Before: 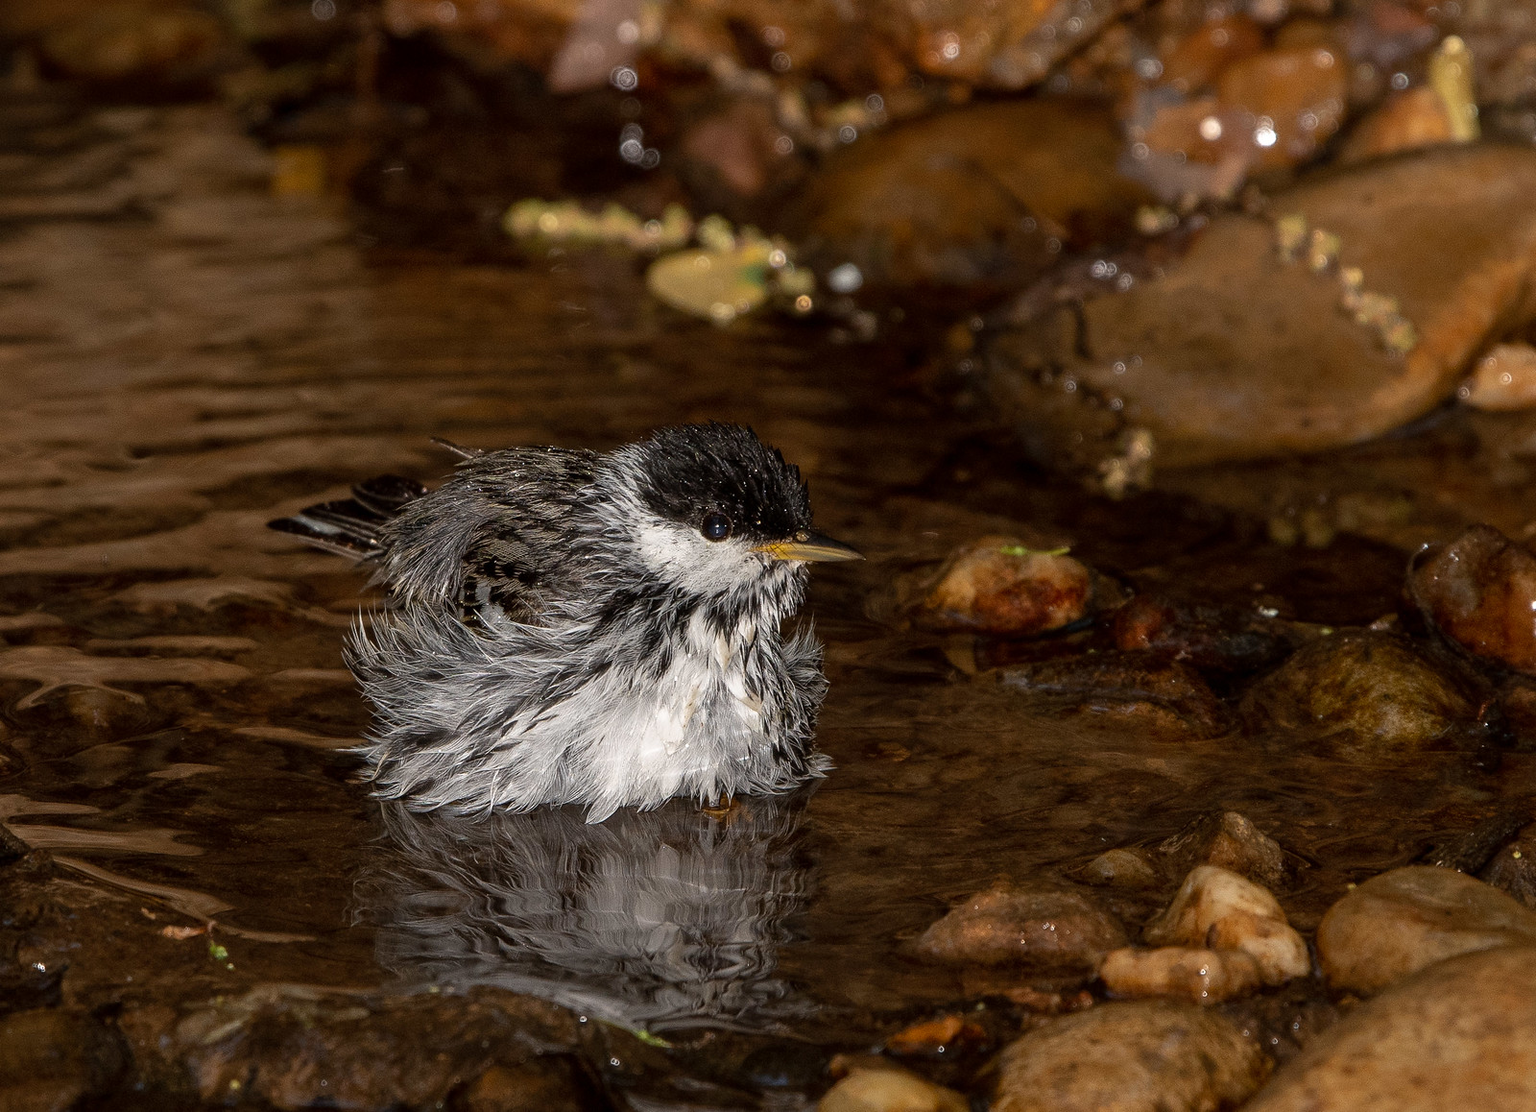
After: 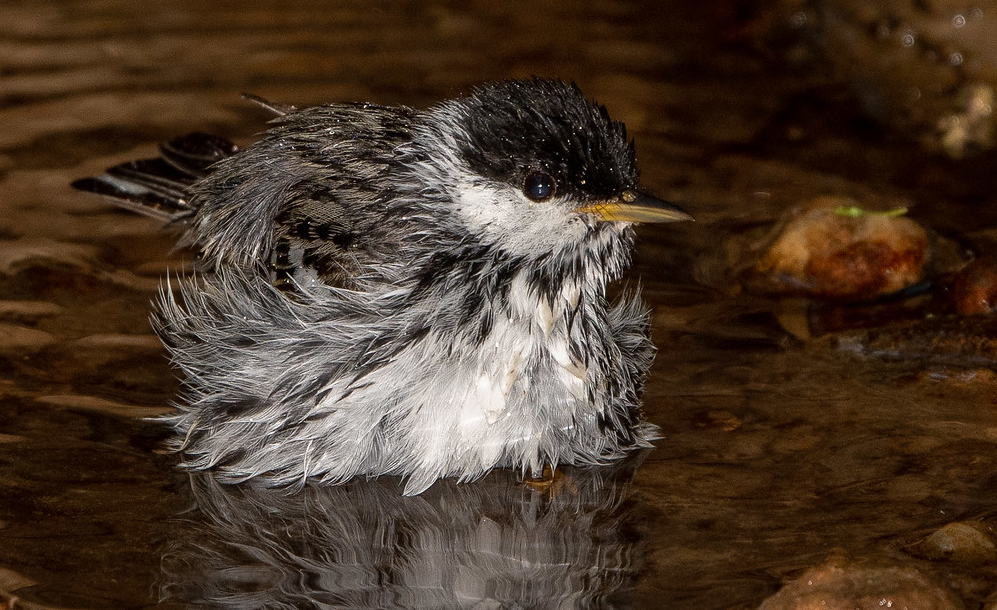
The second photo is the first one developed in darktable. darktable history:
tone equalizer: on, module defaults
crop: left 12.958%, top 31.29%, right 24.69%, bottom 16.033%
